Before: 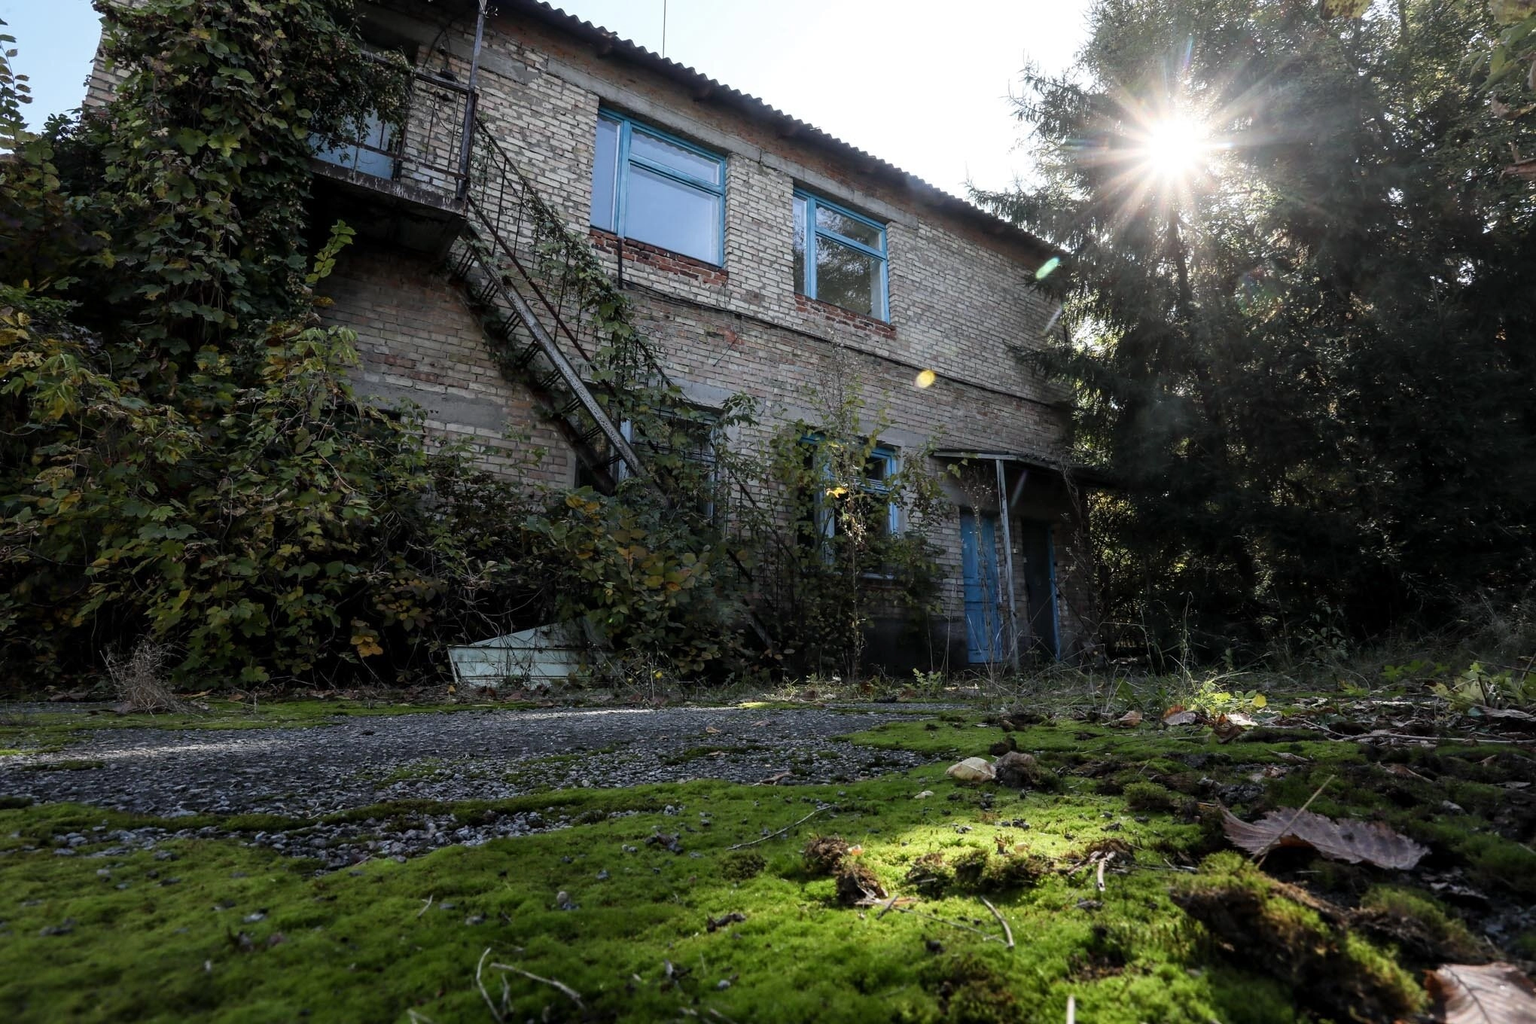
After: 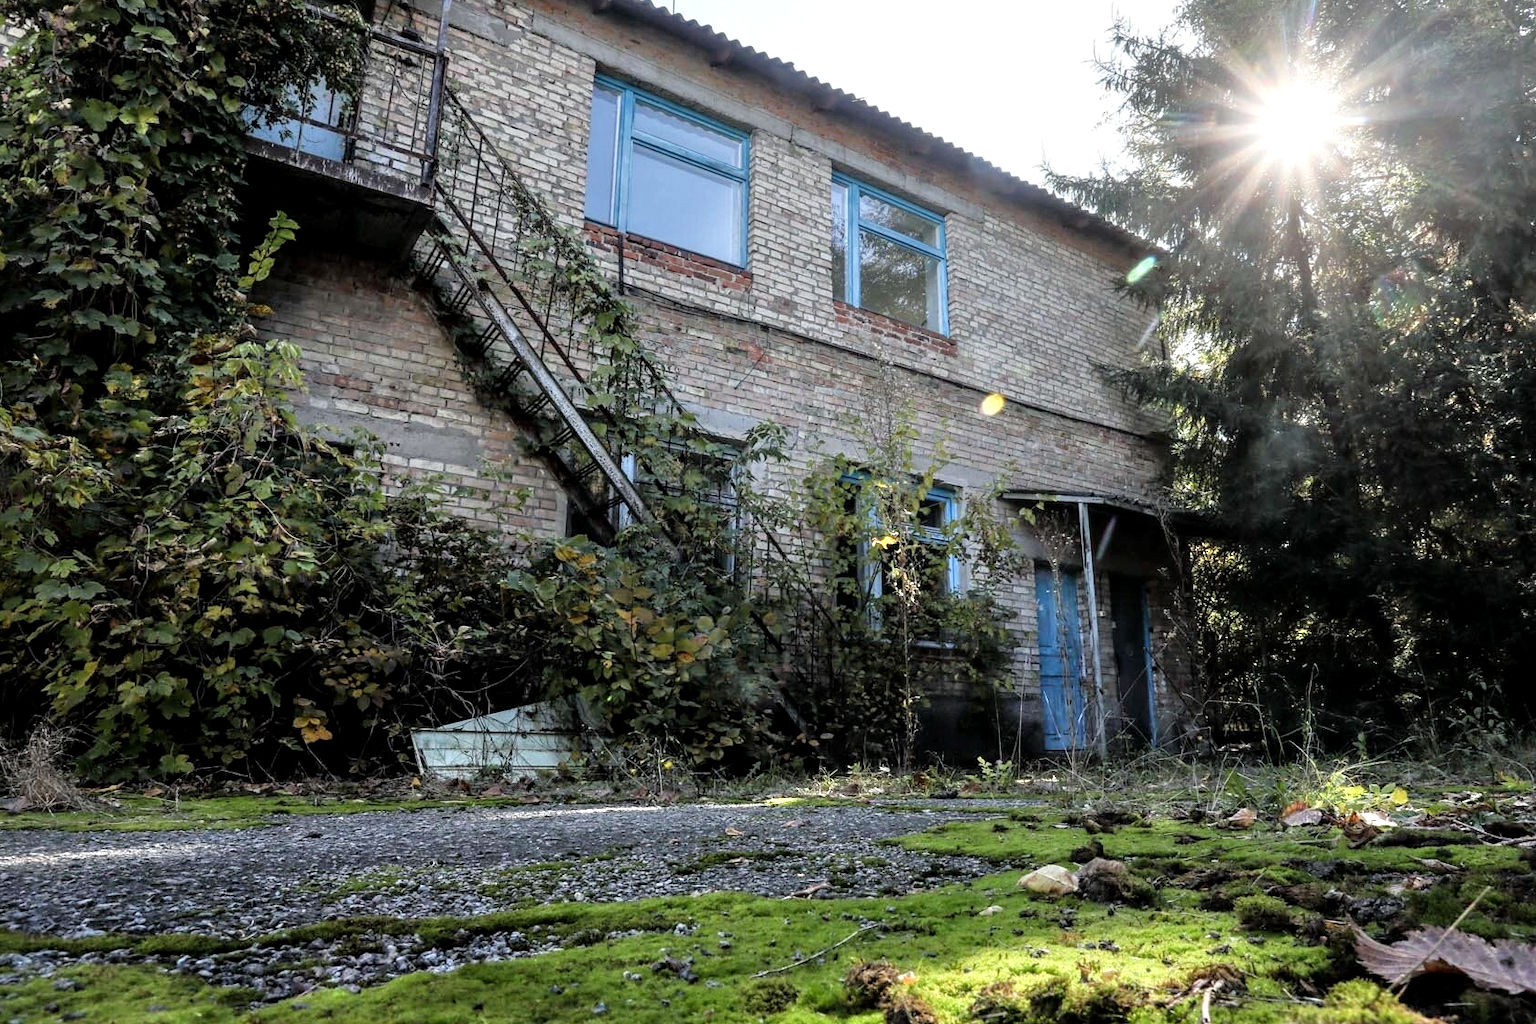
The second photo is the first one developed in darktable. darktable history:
crop and rotate: left 7.196%, top 4.574%, right 10.605%, bottom 13.178%
tone equalizer: -7 EV 0.15 EV, -6 EV 0.6 EV, -5 EV 1.15 EV, -4 EV 1.33 EV, -3 EV 1.15 EV, -2 EV 0.6 EV, -1 EV 0.15 EV, mask exposure compensation -0.5 EV
local contrast: highlights 100%, shadows 100%, detail 120%, midtone range 0.2
